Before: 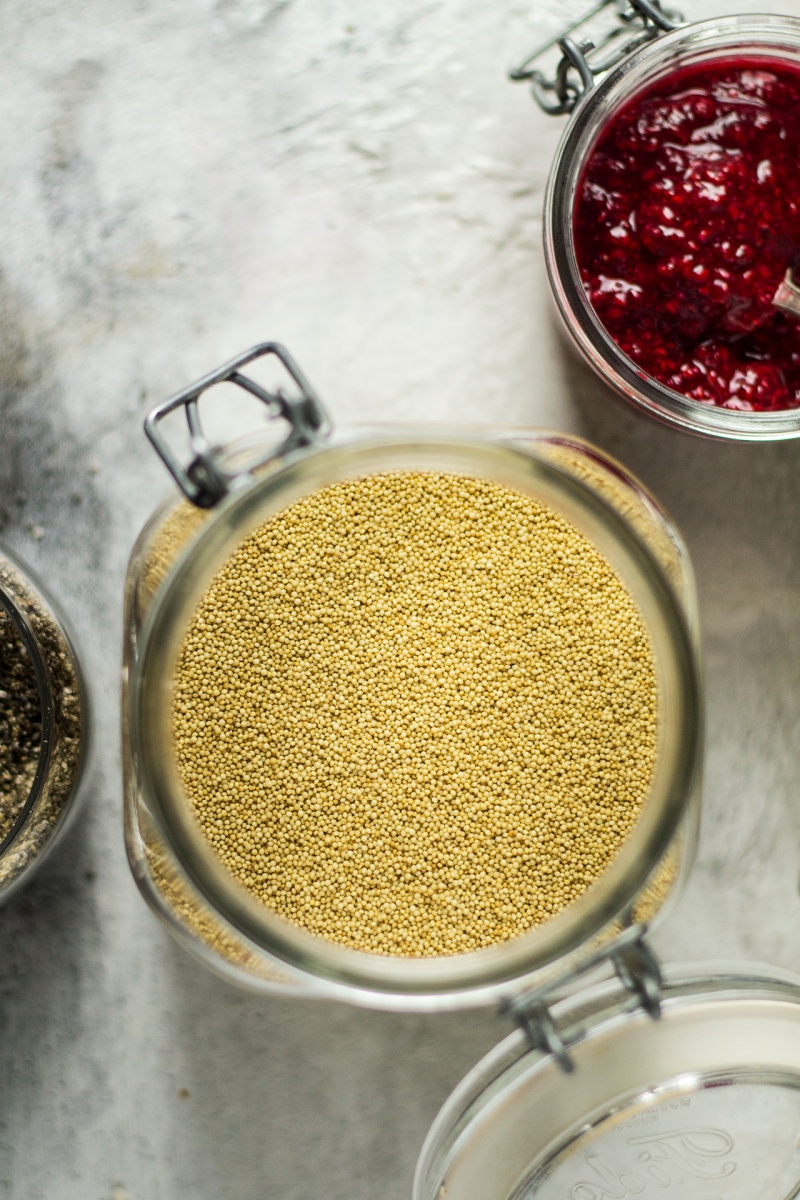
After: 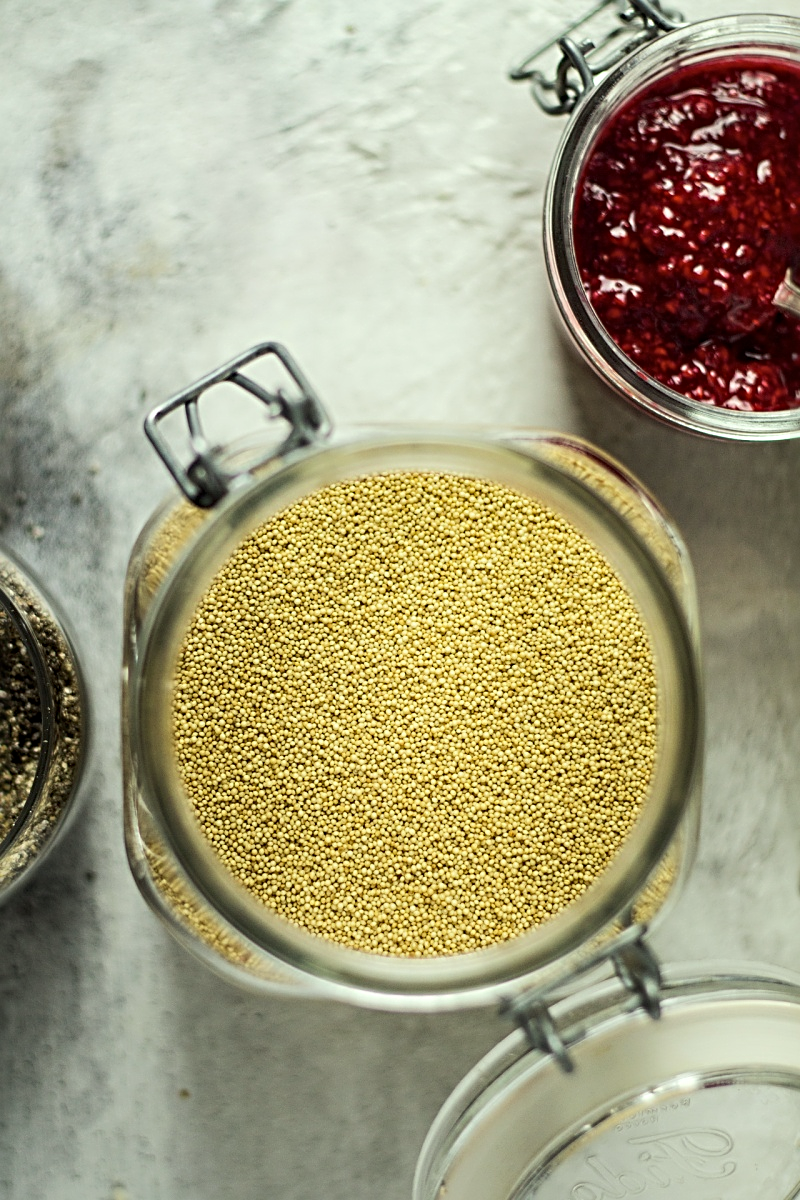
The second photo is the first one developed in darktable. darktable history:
color correction: highlights a* -4.82, highlights b* 5.05, saturation 0.944
sharpen: radius 3.993
